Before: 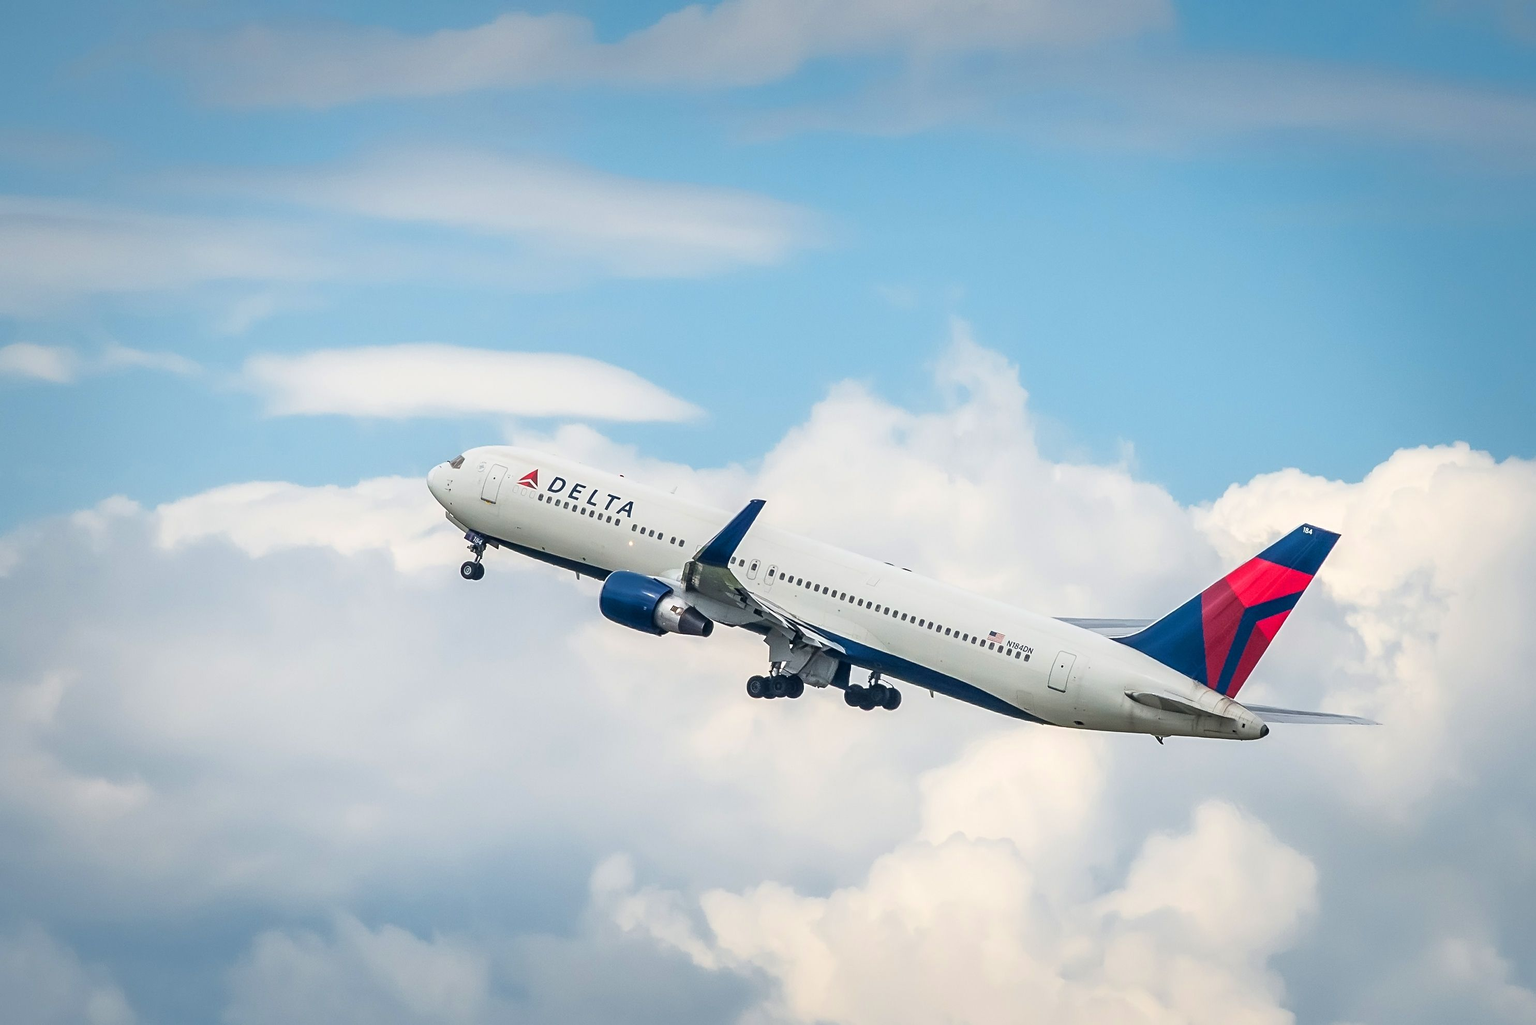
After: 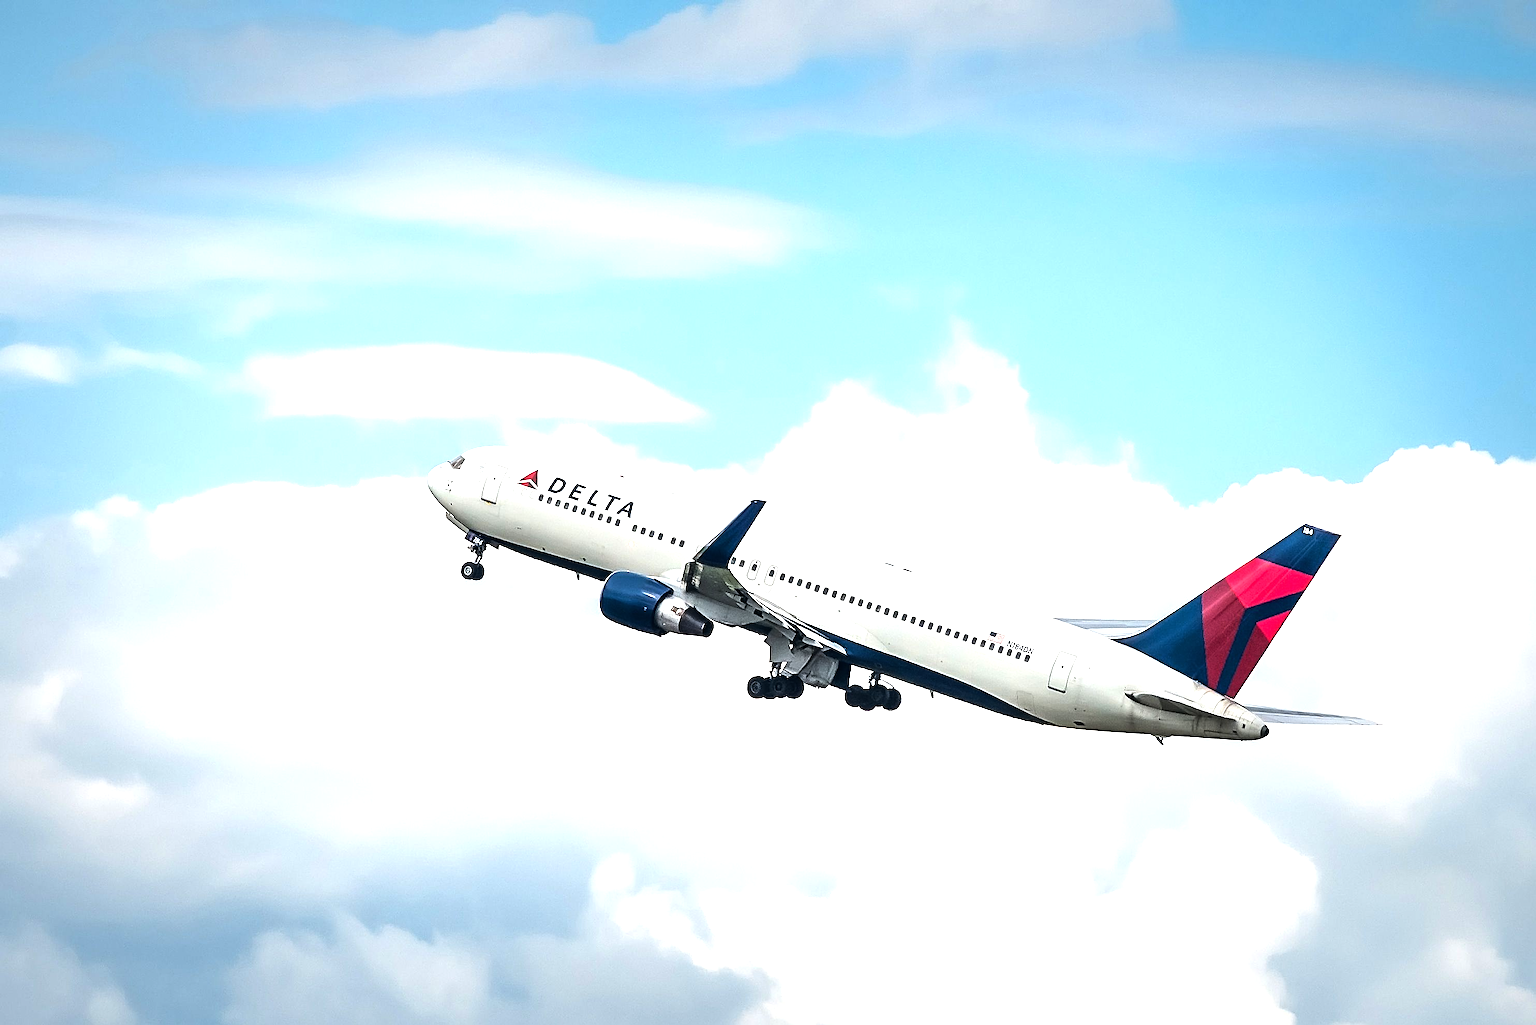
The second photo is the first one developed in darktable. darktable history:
tone equalizer: -8 EV -1.07 EV, -7 EV -0.988 EV, -6 EV -0.882 EV, -5 EV -0.616 EV, -3 EV 0.577 EV, -2 EV 0.852 EV, -1 EV 1.01 EV, +0 EV 1.08 EV, edges refinement/feathering 500, mask exposure compensation -1.57 EV, preserve details no
sharpen: on, module defaults
